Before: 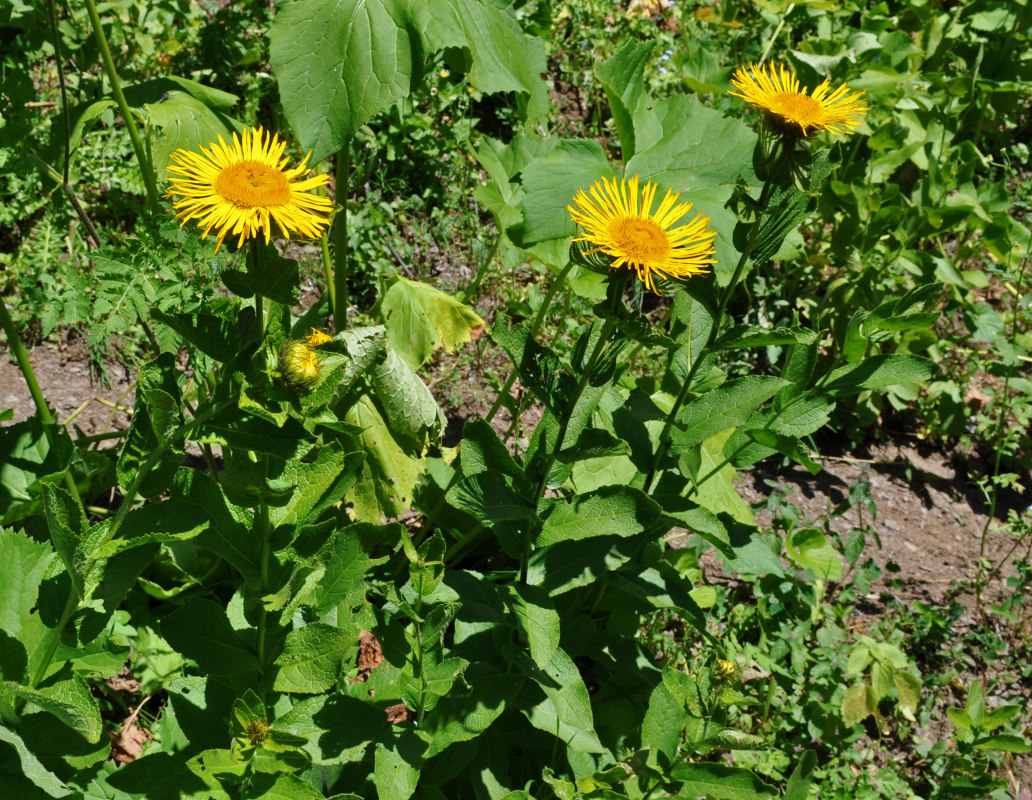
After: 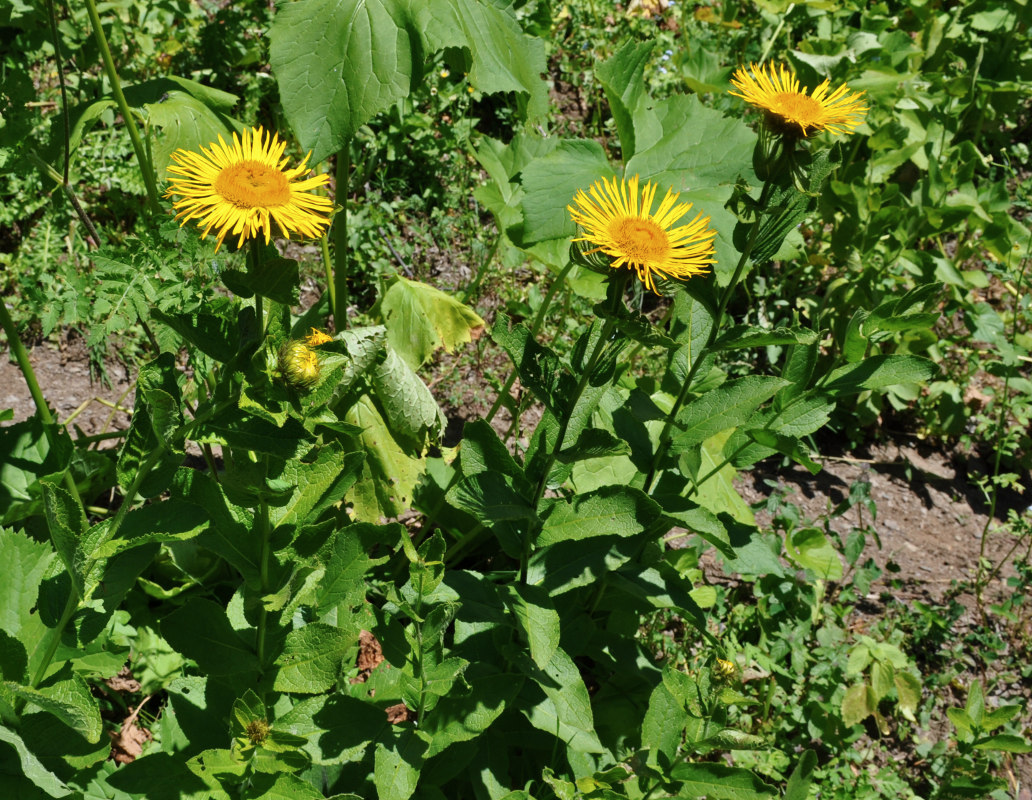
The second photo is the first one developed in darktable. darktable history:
contrast brightness saturation: saturation -0.058
